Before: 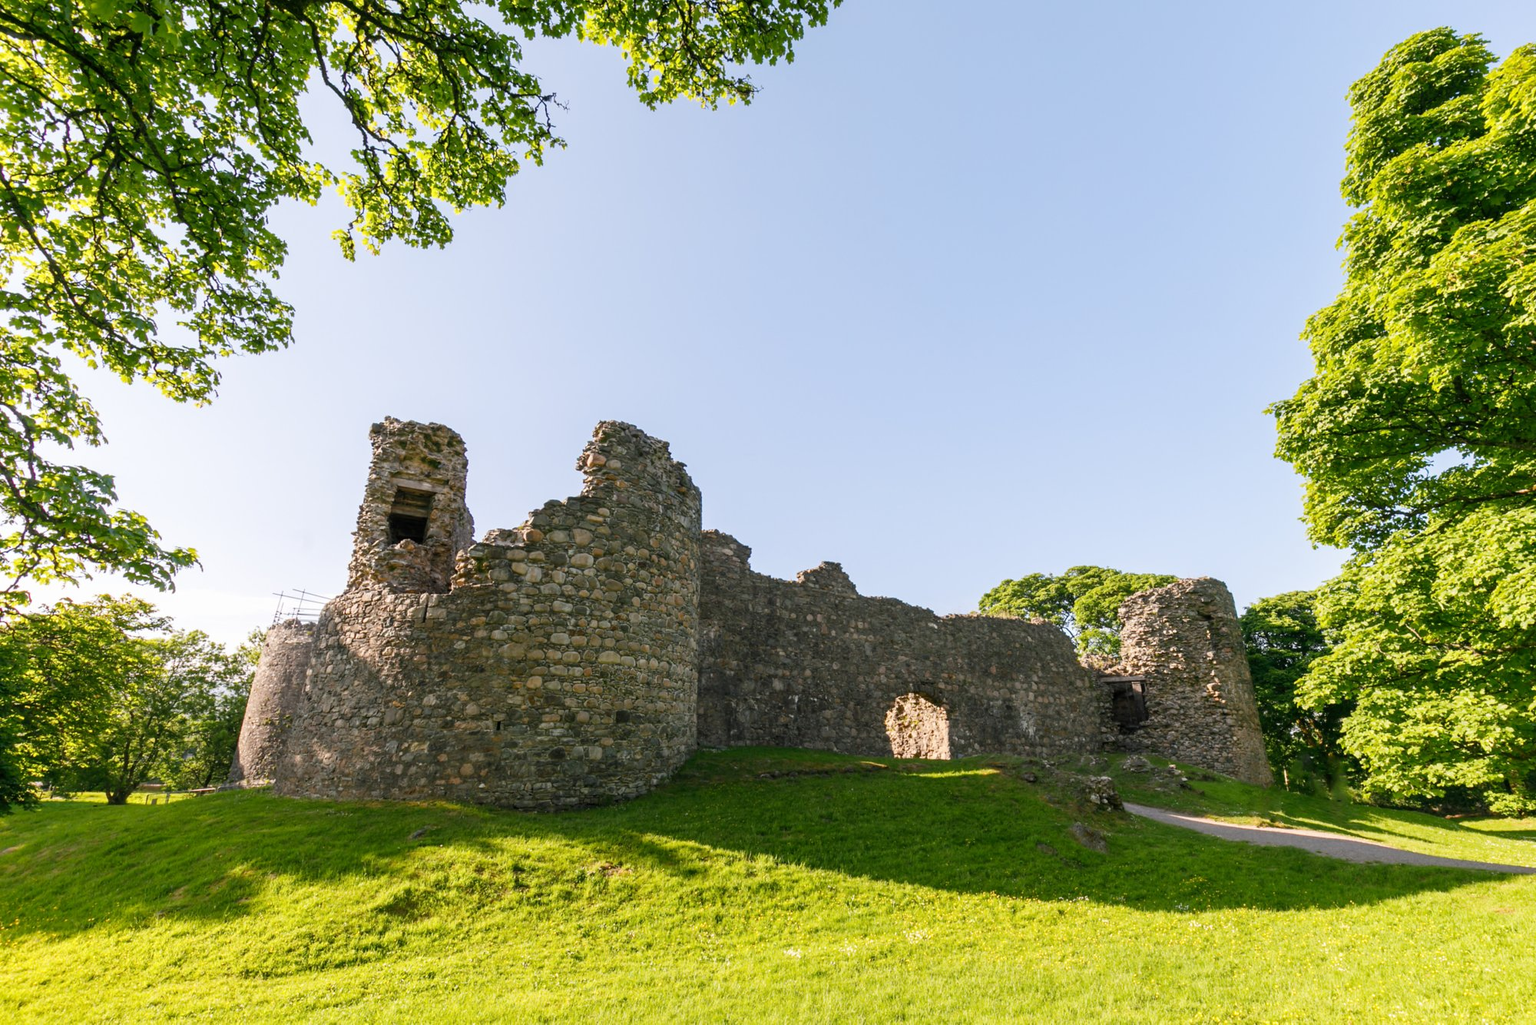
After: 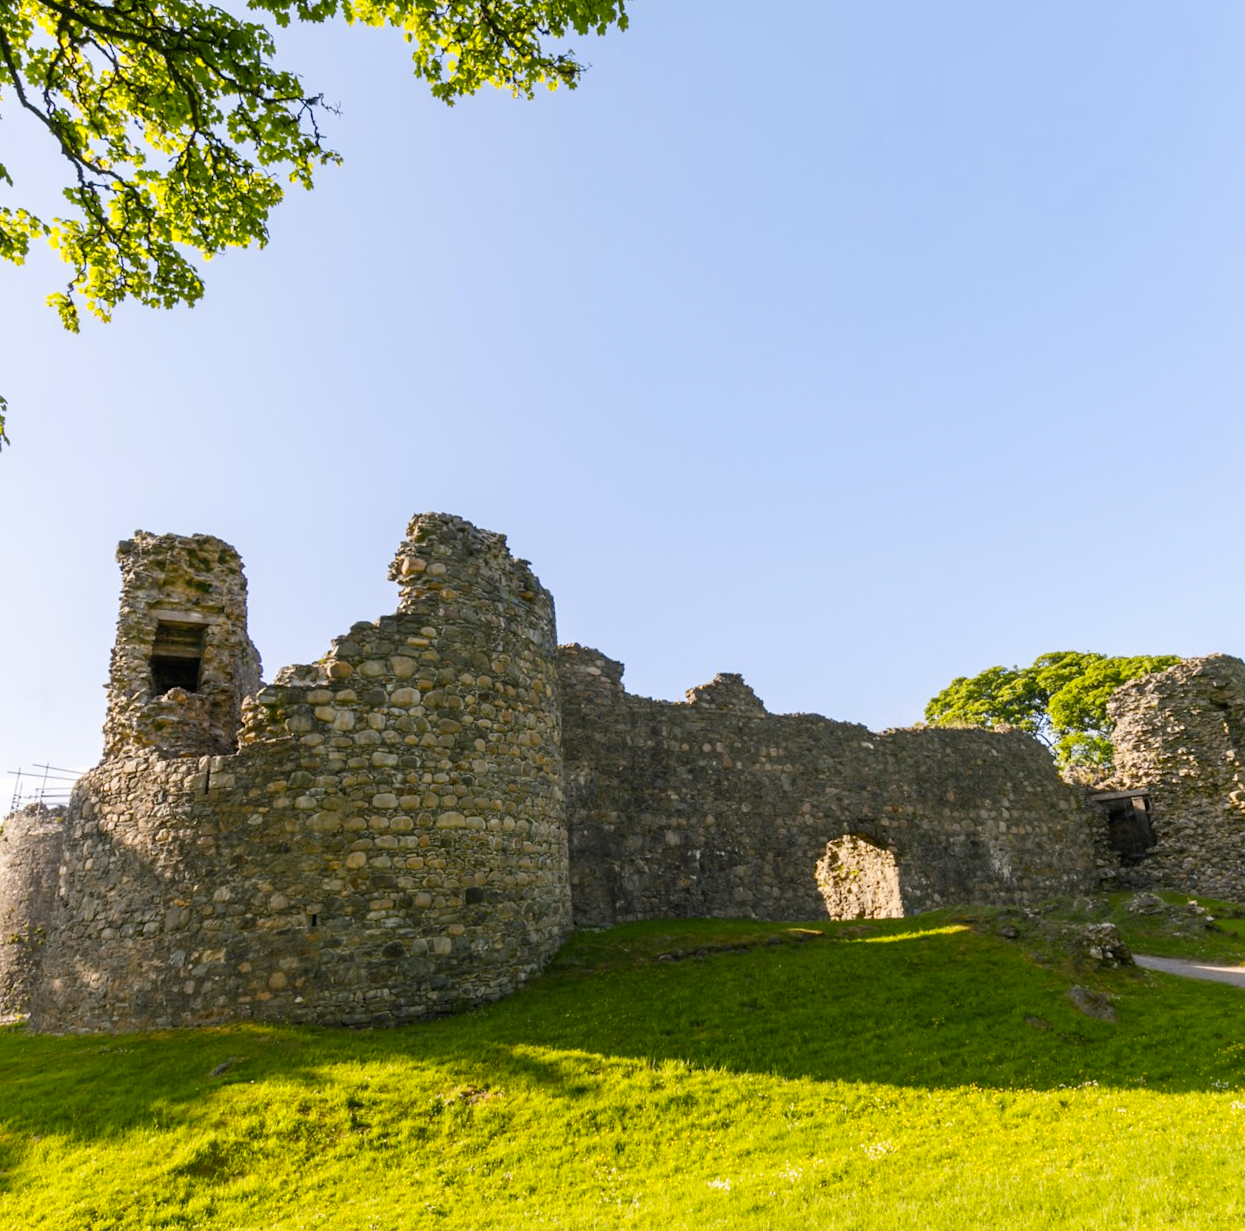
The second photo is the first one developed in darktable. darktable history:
crop and rotate: left 15.754%, right 17.579%
rotate and perspective: rotation -4.57°, crop left 0.054, crop right 0.944, crop top 0.087, crop bottom 0.914
color contrast: green-magenta contrast 0.85, blue-yellow contrast 1.25, unbound 0
